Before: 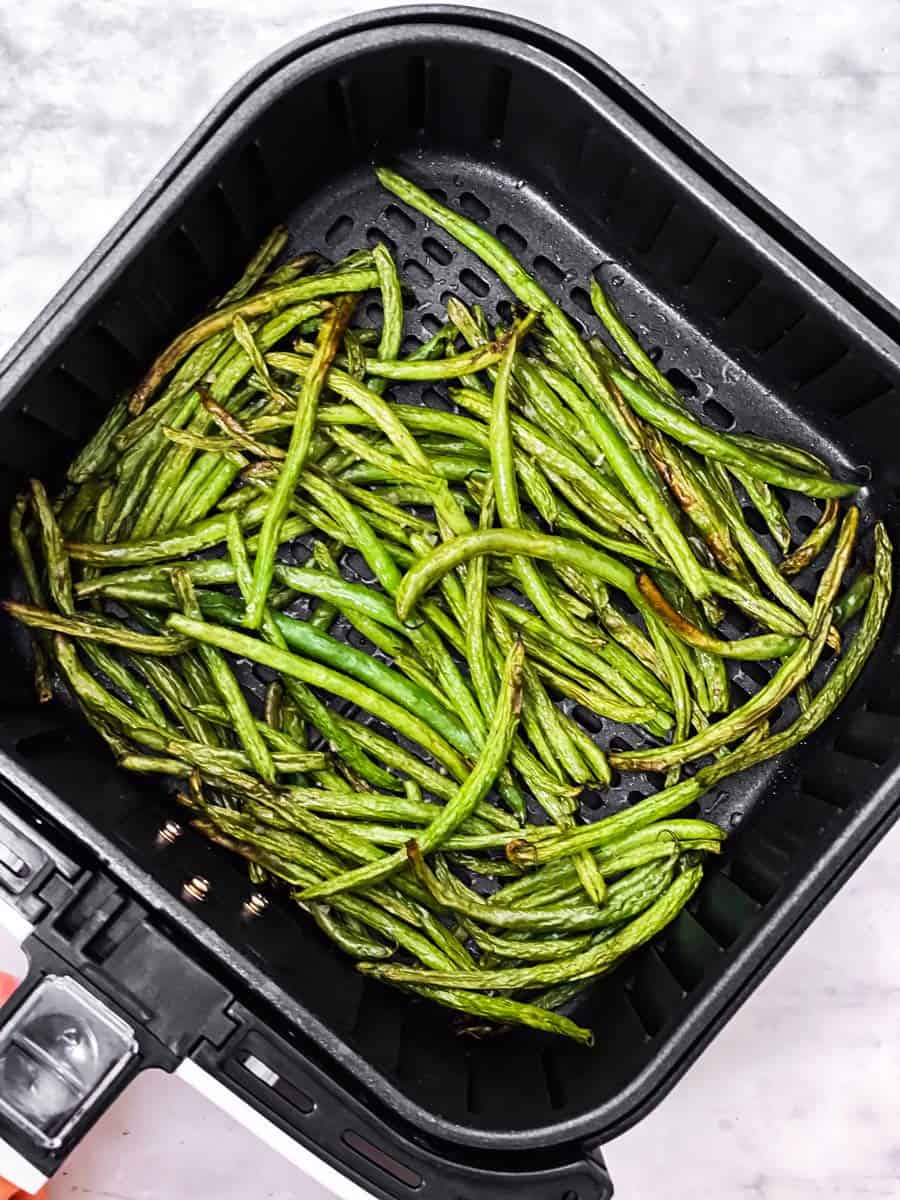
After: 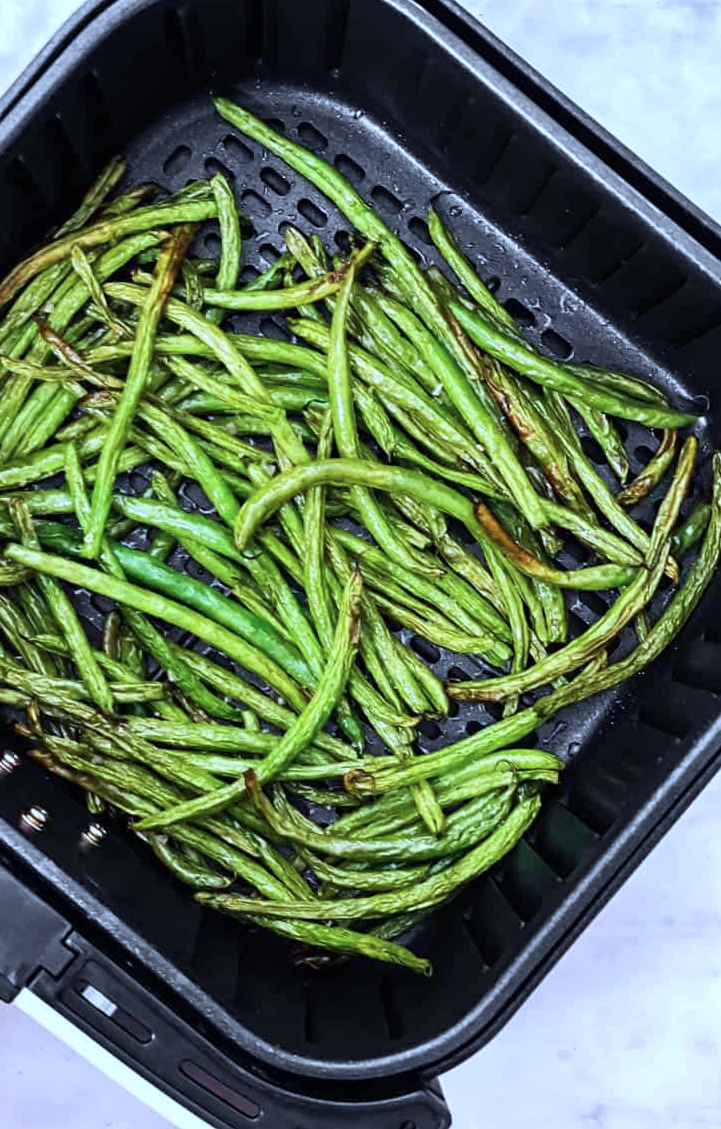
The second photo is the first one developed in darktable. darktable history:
crop and rotate: left 18.069%, top 5.851%, right 1.768%
color calibration: illuminant custom, x 0.388, y 0.387, temperature 3823.68 K
